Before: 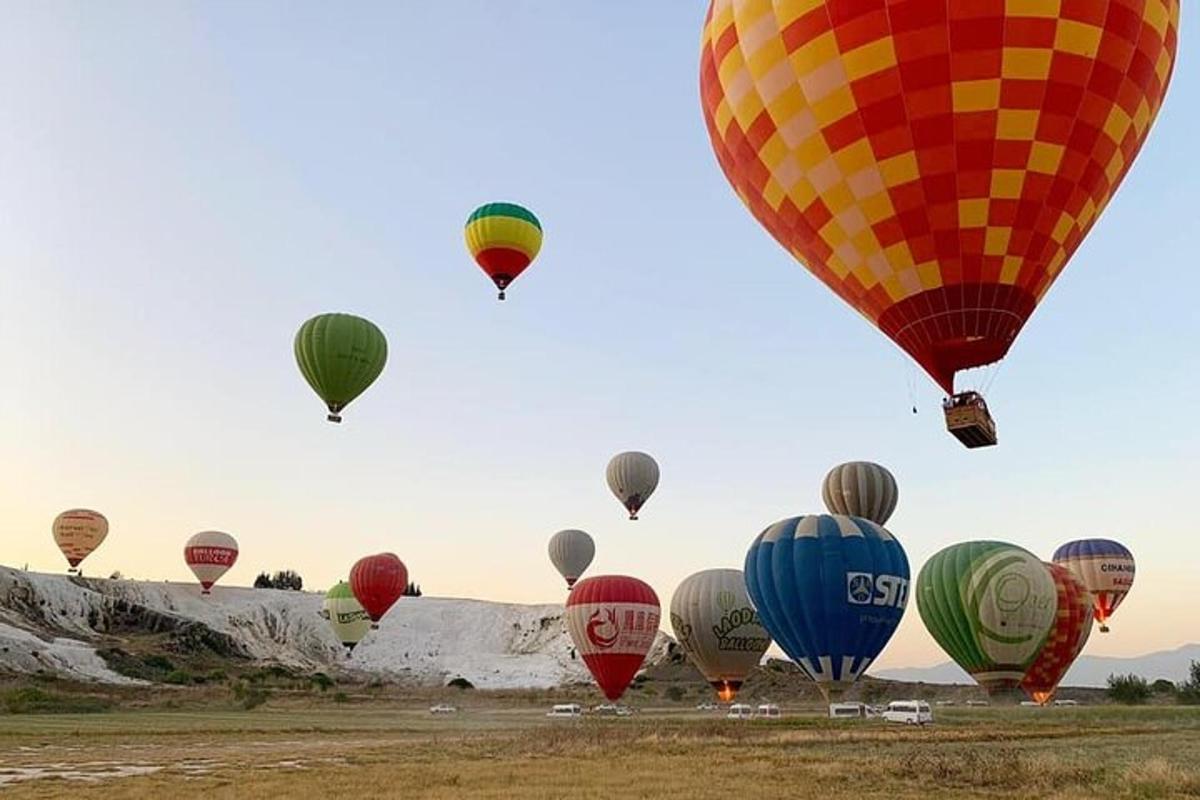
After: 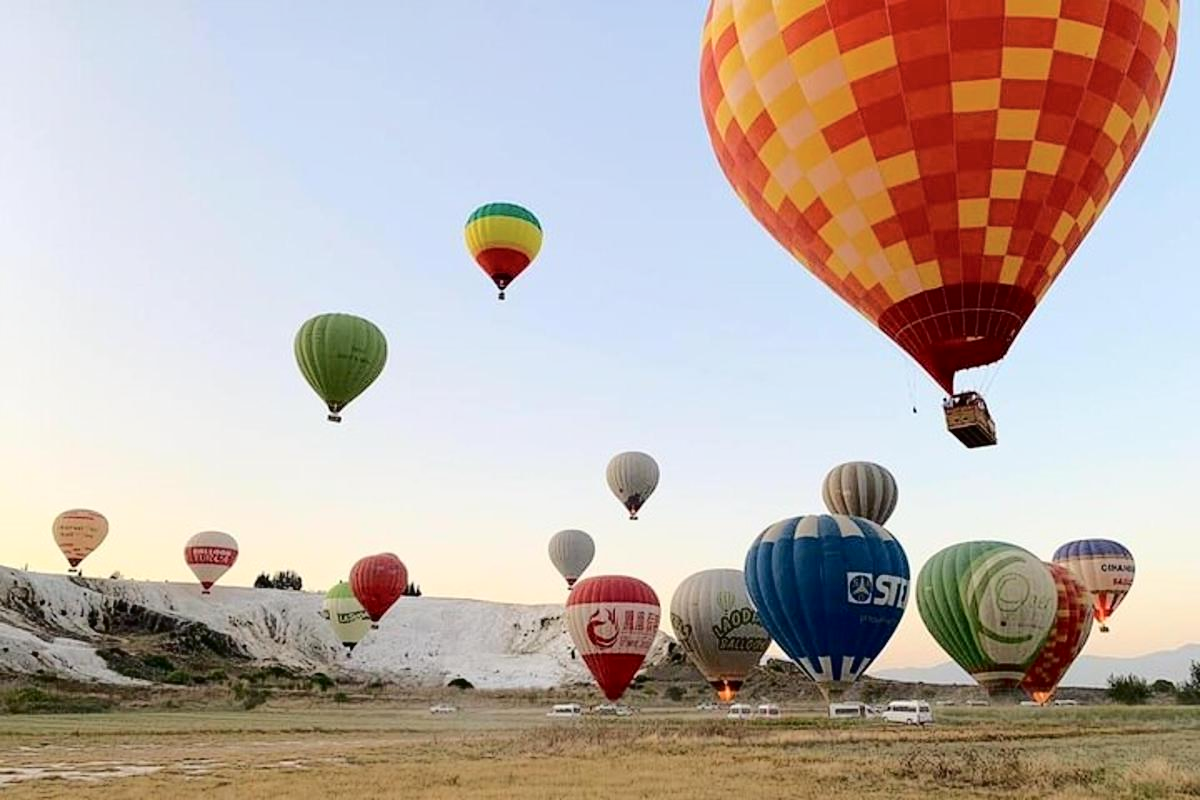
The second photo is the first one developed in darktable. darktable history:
tone curve: curves: ch0 [(0, 0) (0.003, 0.002) (0.011, 0.008) (0.025, 0.016) (0.044, 0.026) (0.069, 0.04) (0.1, 0.061) (0.136, 0.104) (0.177, 0.15) (0.224, 0.22) (0.277, 0.307) (0.335, 0.399) (0.399, 0.492) (0.468, 0.575) (0.543, 0.638) (0.623, 0.701) (0.709, 0.778) (0.801, 0.85) (0.898, 0.934) (1, 1)], color space Lab, independent channels, preserve colors none
